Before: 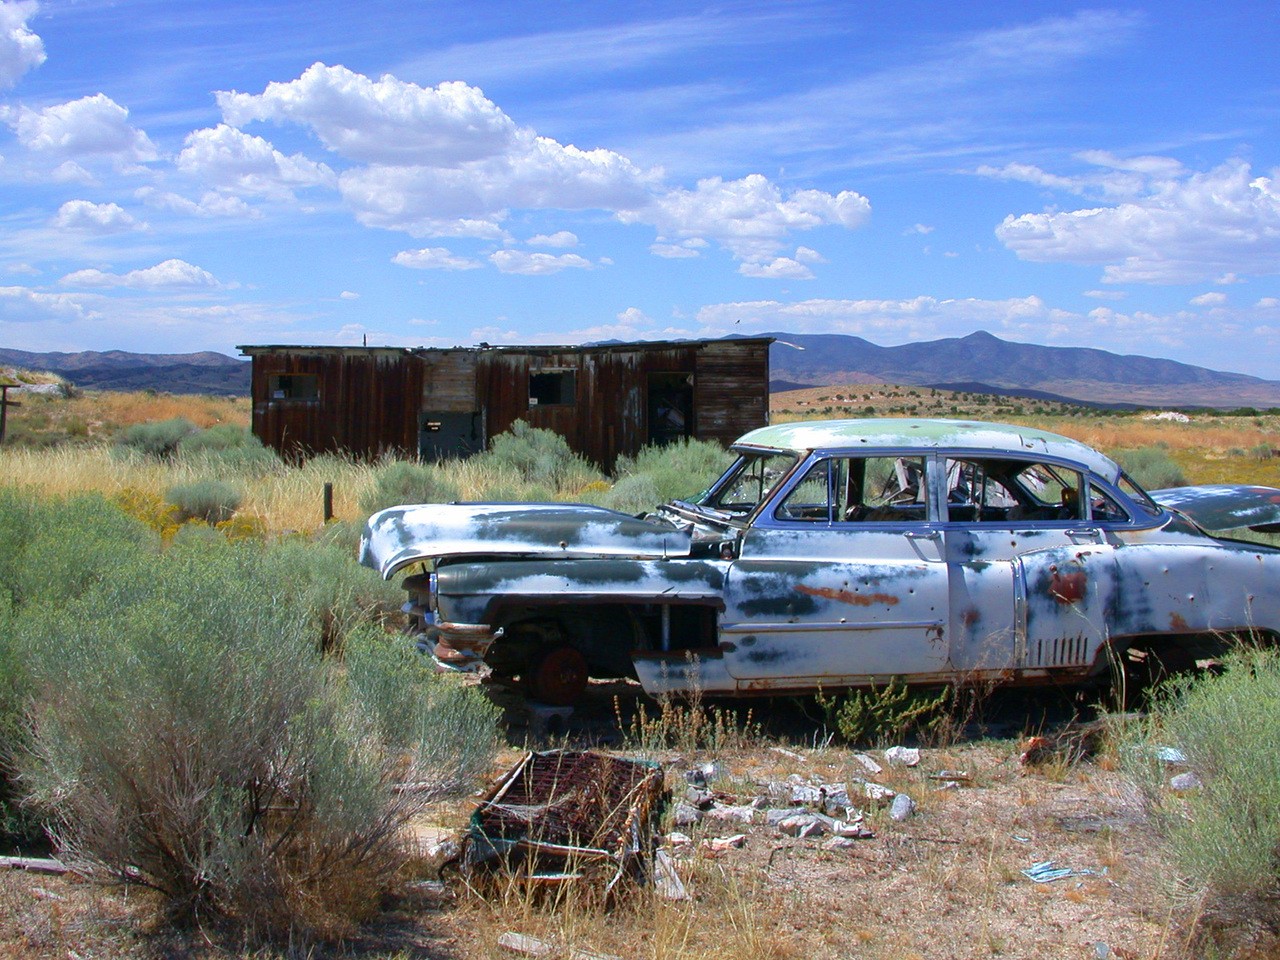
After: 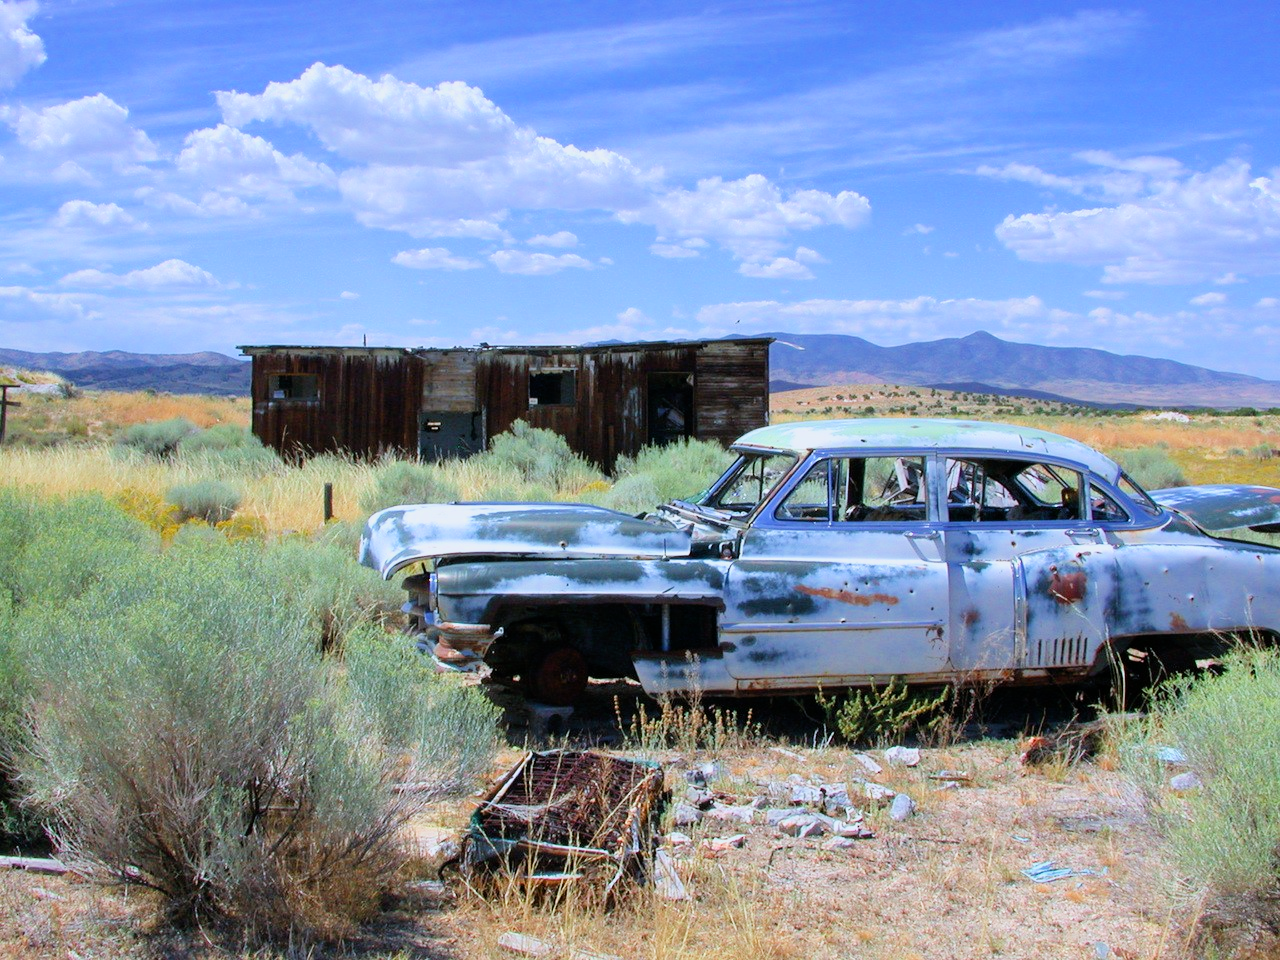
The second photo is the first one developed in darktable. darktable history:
filmic rgb: black relative exposure -7.65 EV, white relative exposure 4.56 EV, hardness 3.61, color science v6 (2022)
white balance: red 0.967, blue 1.049
exposure: exposure 0.935 EV, compensate highlight preservation false
